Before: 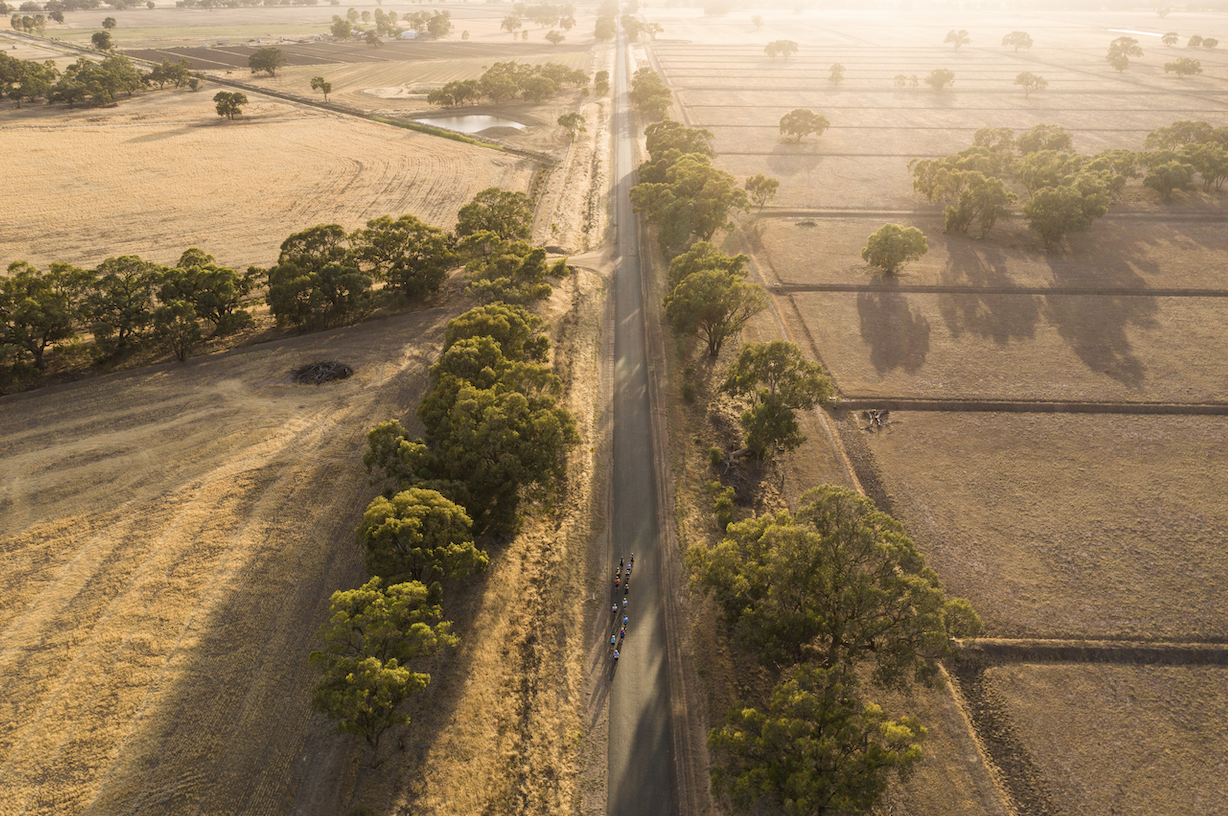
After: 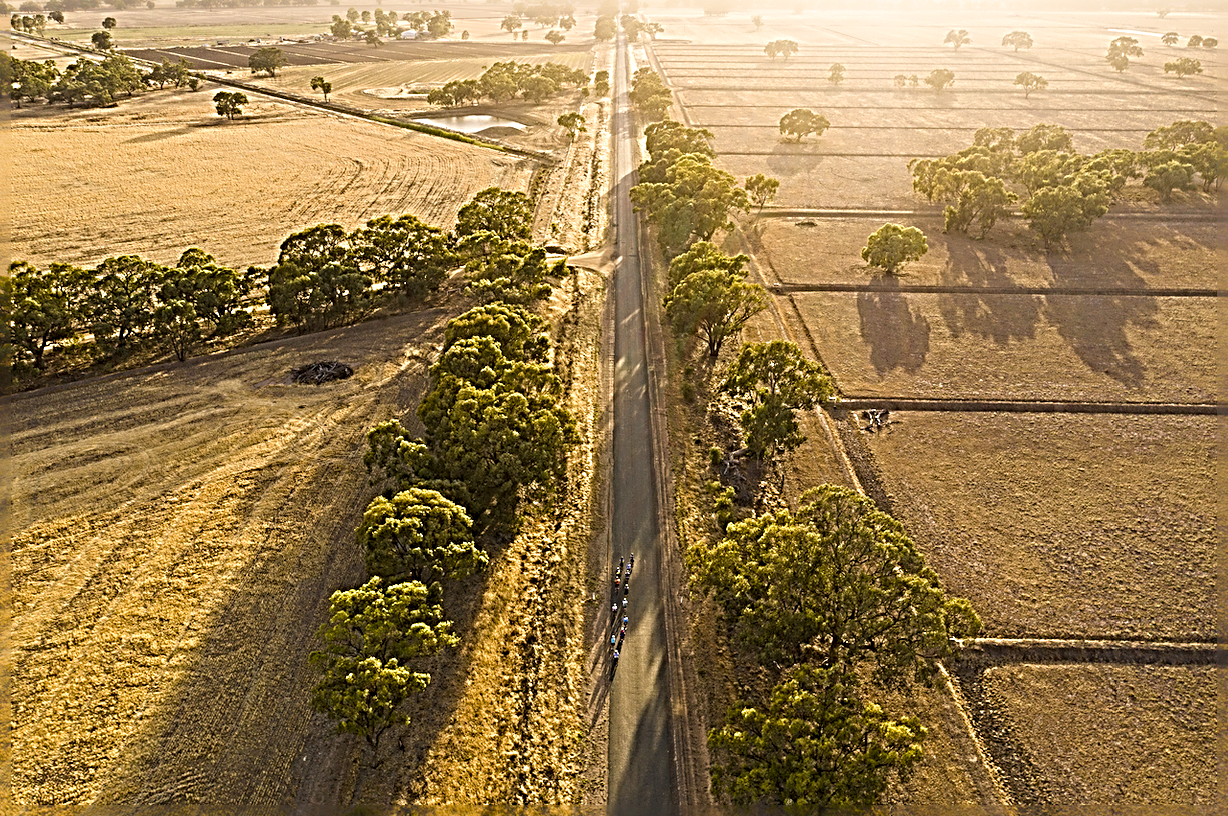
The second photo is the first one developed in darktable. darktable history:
sharpen: radius 4.033, amount 1.982
velvia: strength 31.44%, mid-tones bias 0.201
